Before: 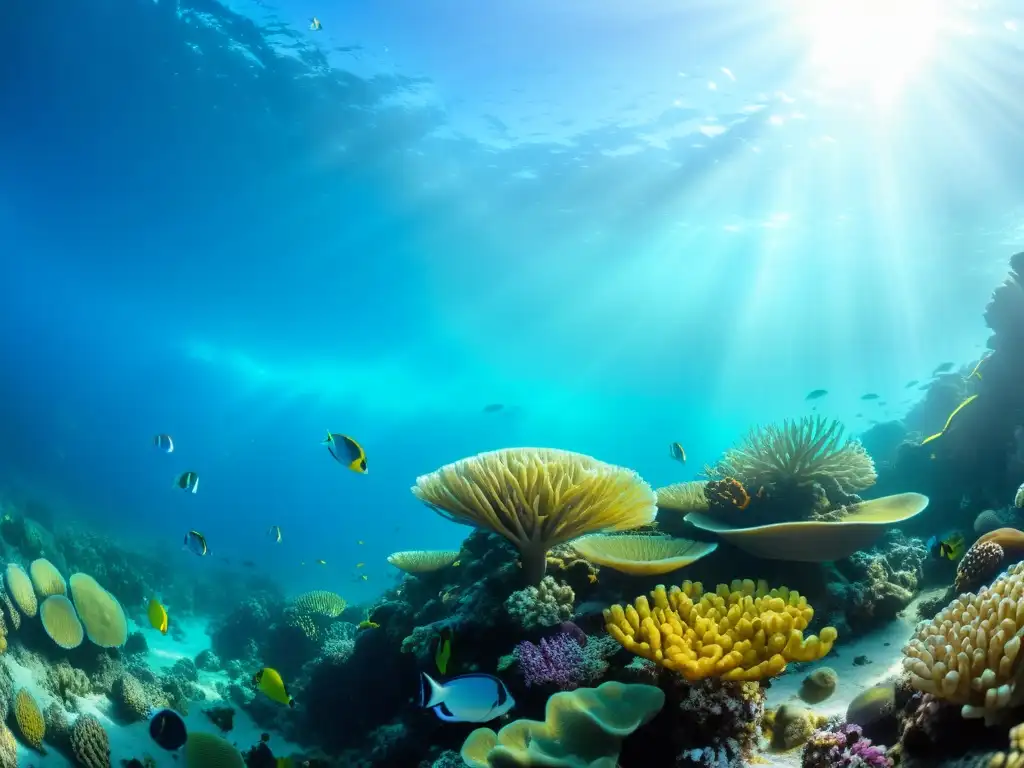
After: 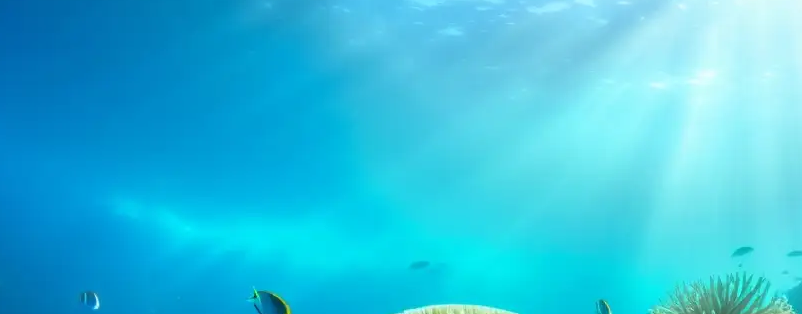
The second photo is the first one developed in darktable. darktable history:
crop: left 7.315%, top 18.687%, right 14.307%, bottom 40.312%
